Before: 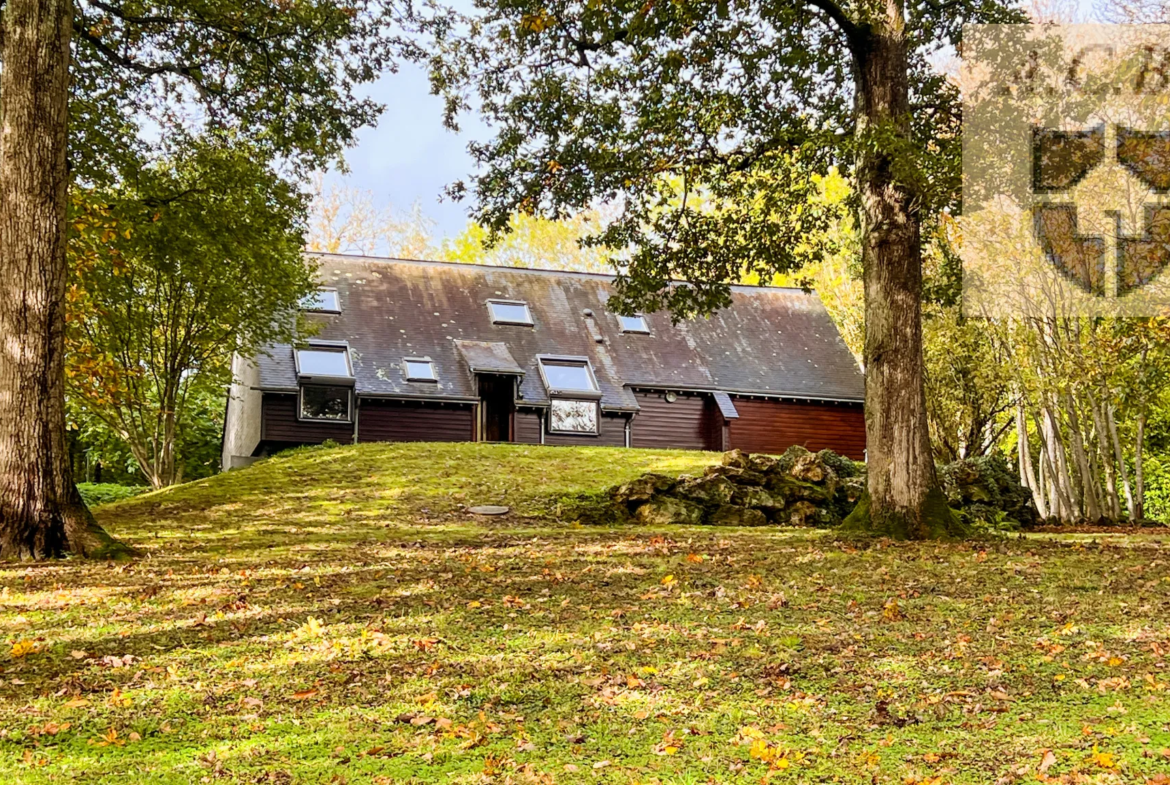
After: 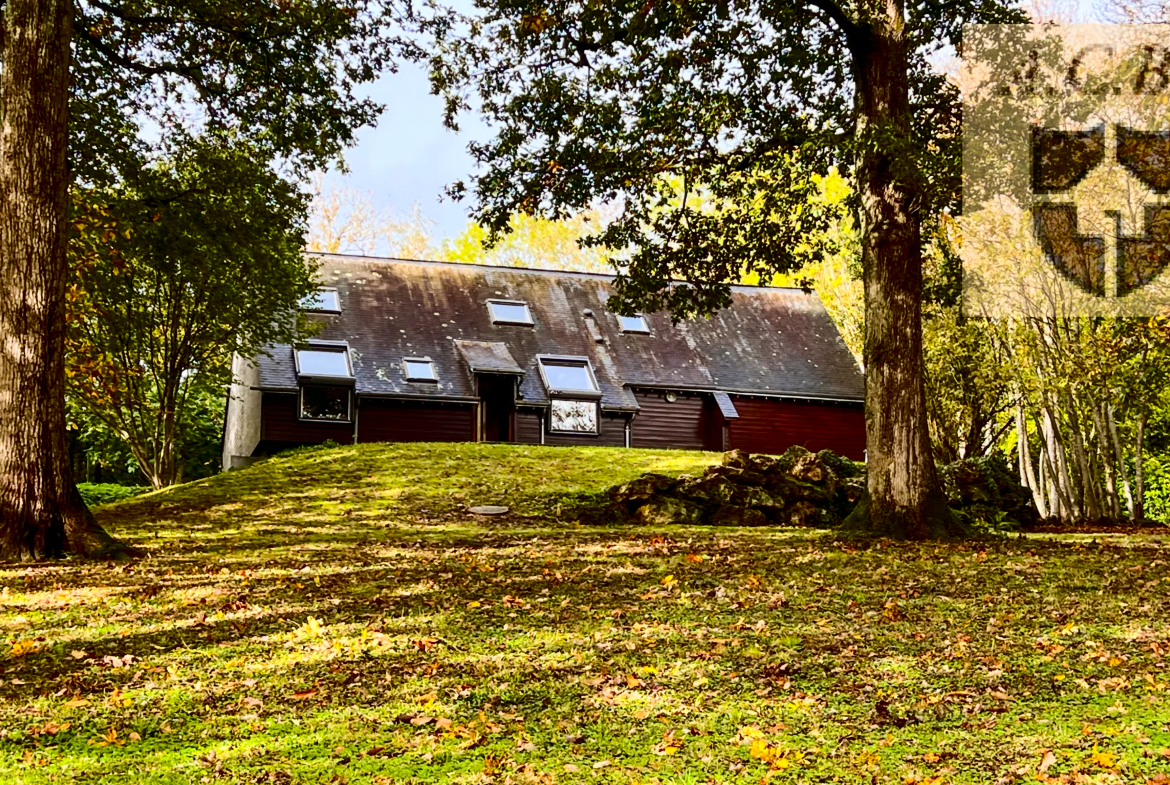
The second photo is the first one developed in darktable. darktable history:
tone equalizer: mask exposure compensation -0.509 EV
contrast brightness saturation: contrast 0.236, brightness -0.225, saturation 0.146
